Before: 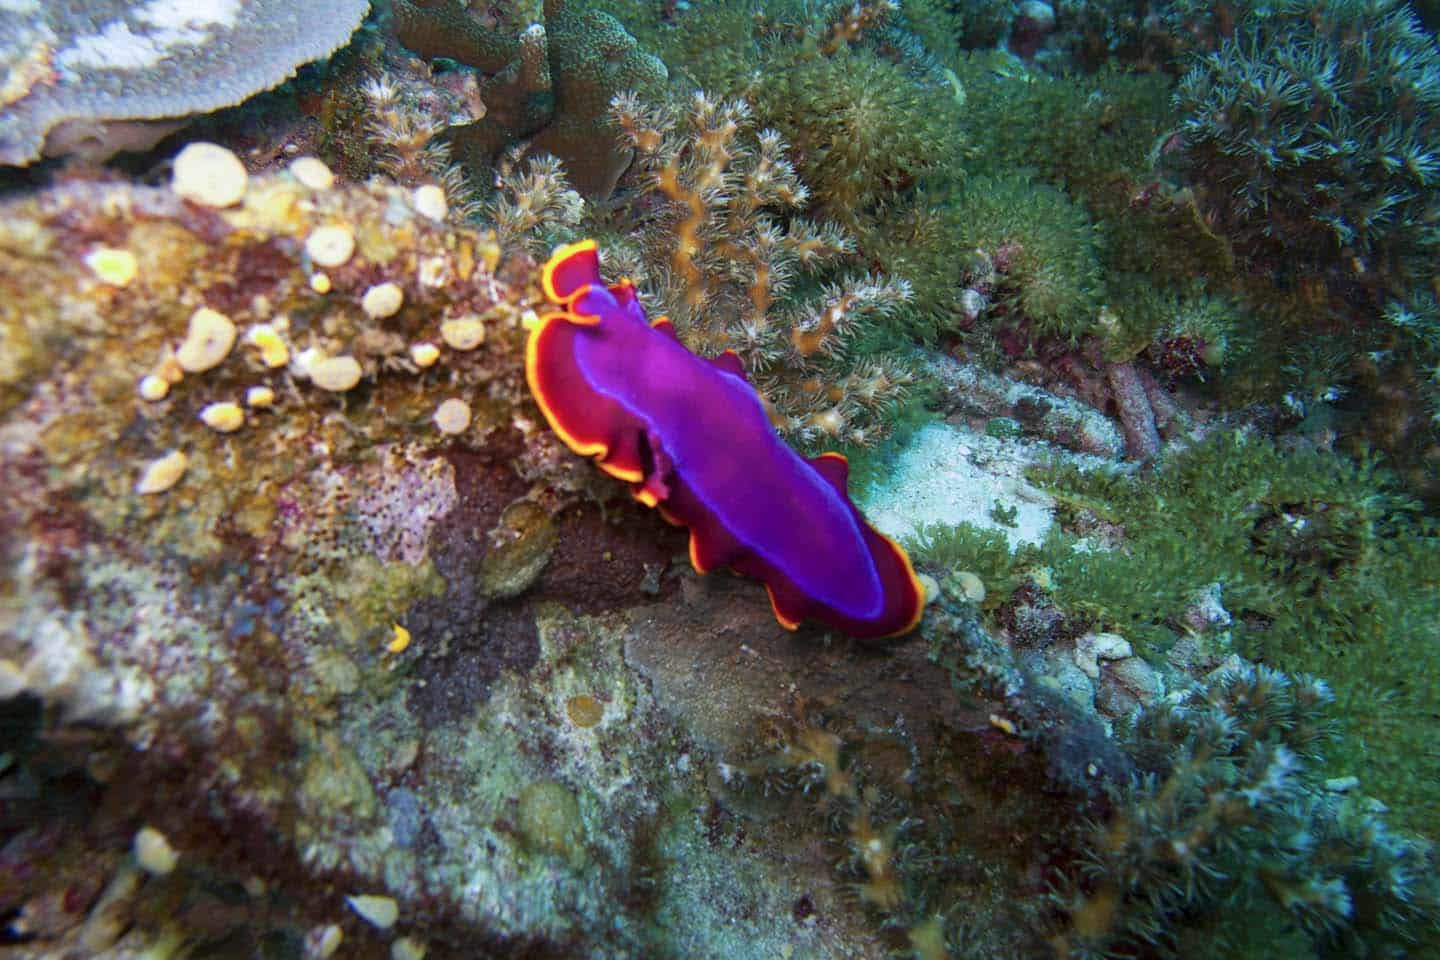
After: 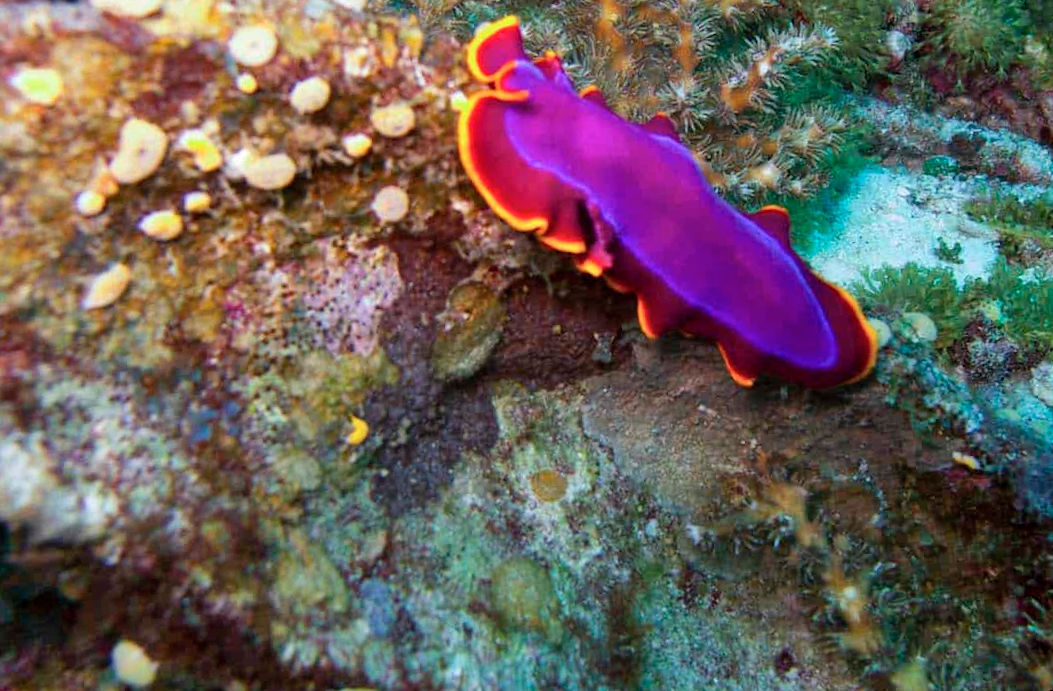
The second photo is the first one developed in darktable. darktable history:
rotate and perspective: rotation -5.2°, automatic cropping off
shadows and highlights: shadows 52.34, highlights -28.23, soften with gaussian
crop: left 6.488%, top 27.668%, right 24.183%, bottom 8.656%
